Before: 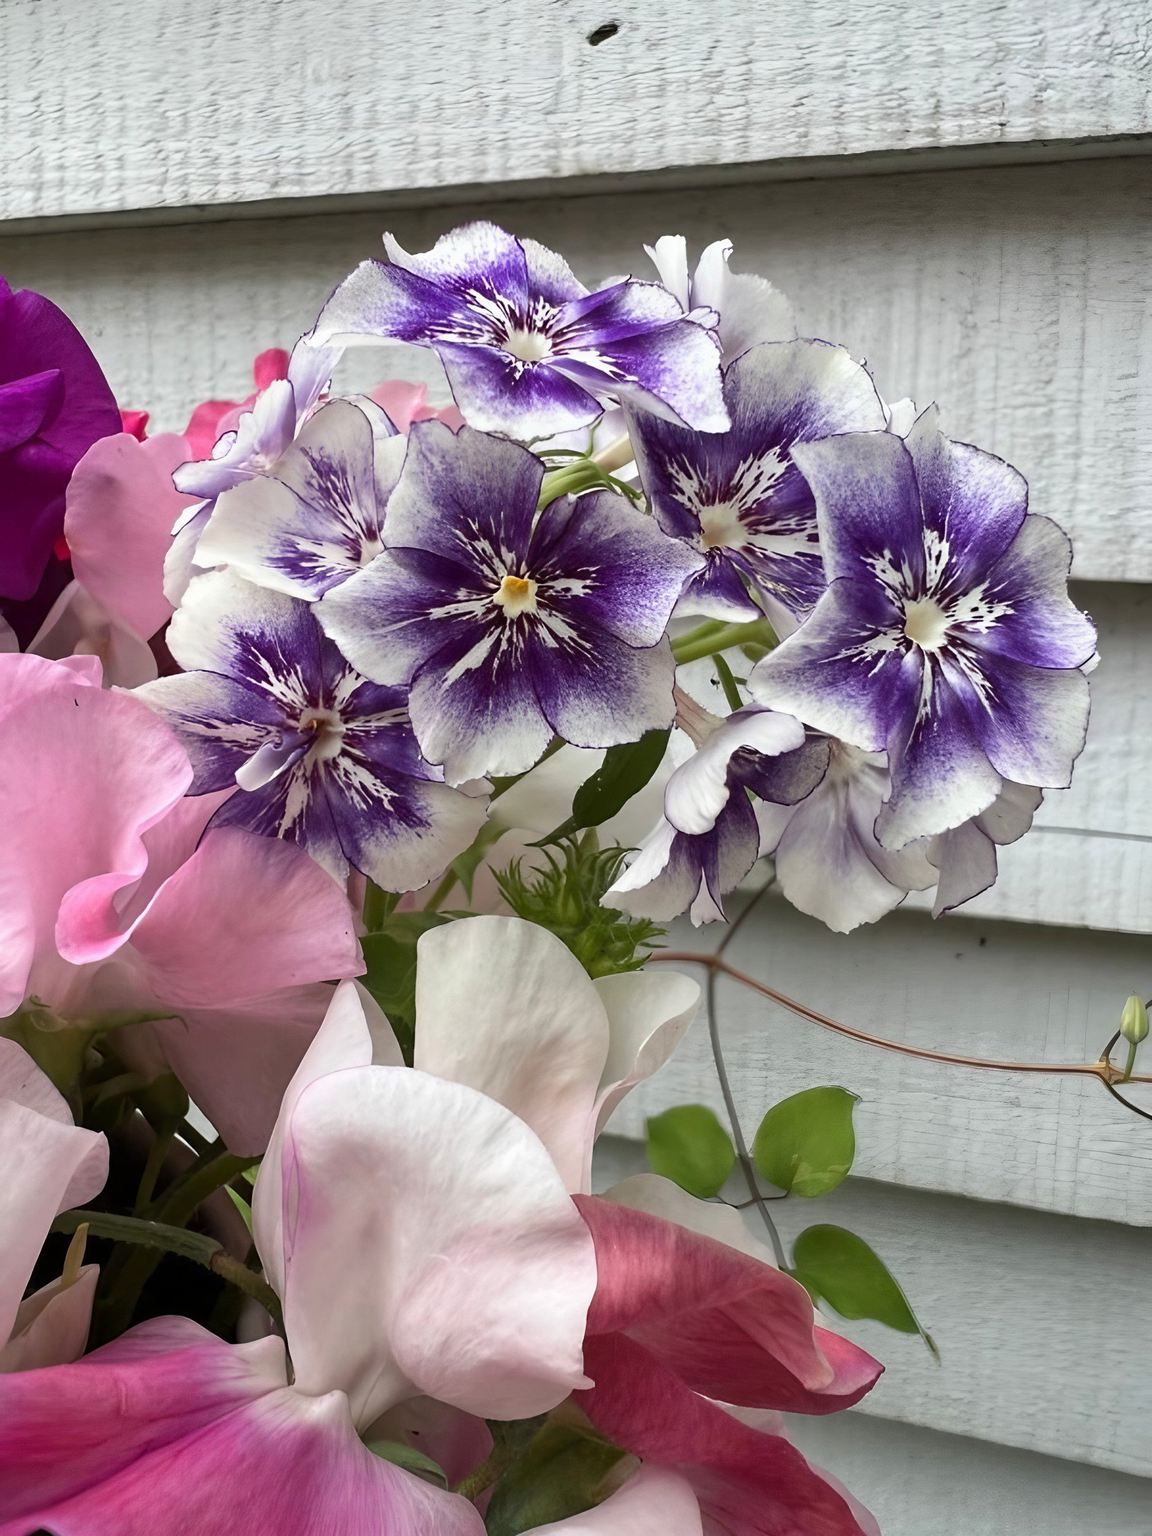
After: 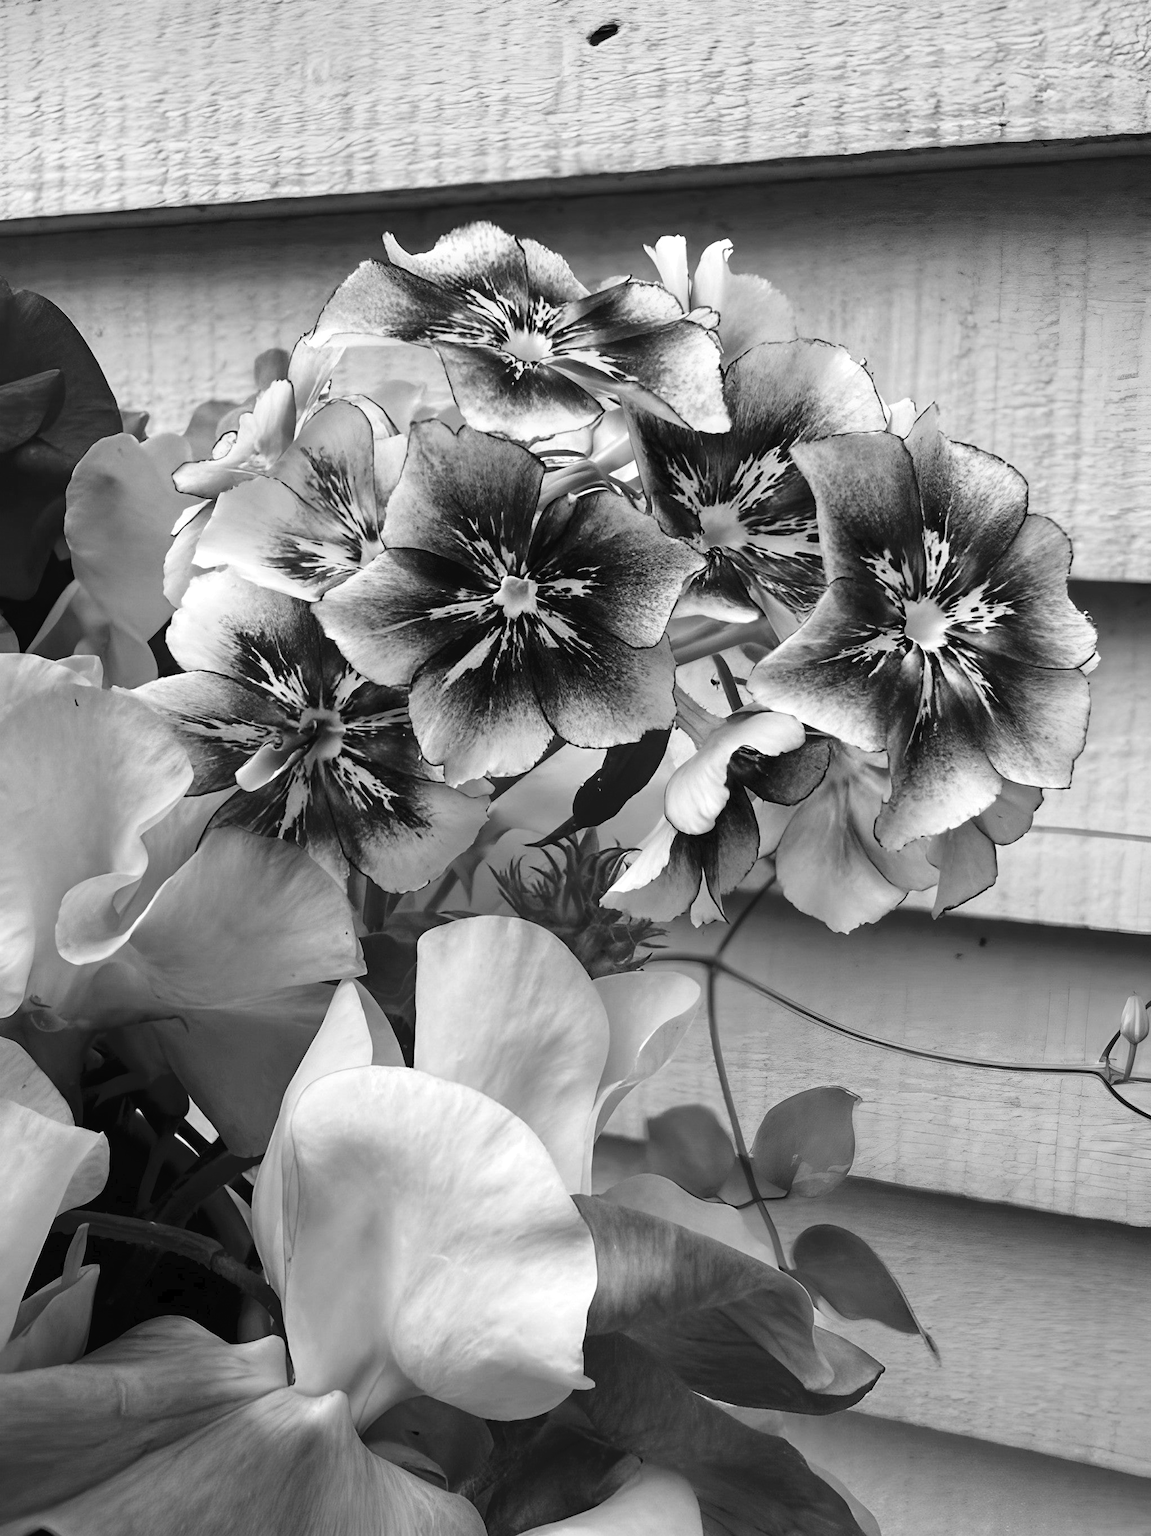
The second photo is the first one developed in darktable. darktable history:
monochrome: a 26.22, b 42.67, size 0.8
tone curve: curves: ch0 [(0, 0) (0.003, 0.026) (0.011, 0.024) (0.025, 0.022) (0.044, 0.031) (0.069, 0.067) (0.1, 0.094) (0.136, 0.102) (0.177, 0.14) (0.224, 0.189) (0.277, 0.238) (0.335, 0.325) (0.399, 0.379) (0.468, 0.453) (0.543, 0.528) (0.623, 0.609) (0.709, 0.695) (0.801, 0.793) (0.898, 0.898) (1, 1)], preserve colors none
tone equalizer: -8 EV -0.417 EV, -7 EV -0.389 EV, -6 EV -0.333 EV, -5 EV -0.222 EV, -3 EV 0.222 EV, -2 EV 0.333 EV, -1 EV 0.389 EV, +0 EV 0.417 EV, edges refinement/feathering 500, mask exposure compensation -1.57 EV, preserve details no
